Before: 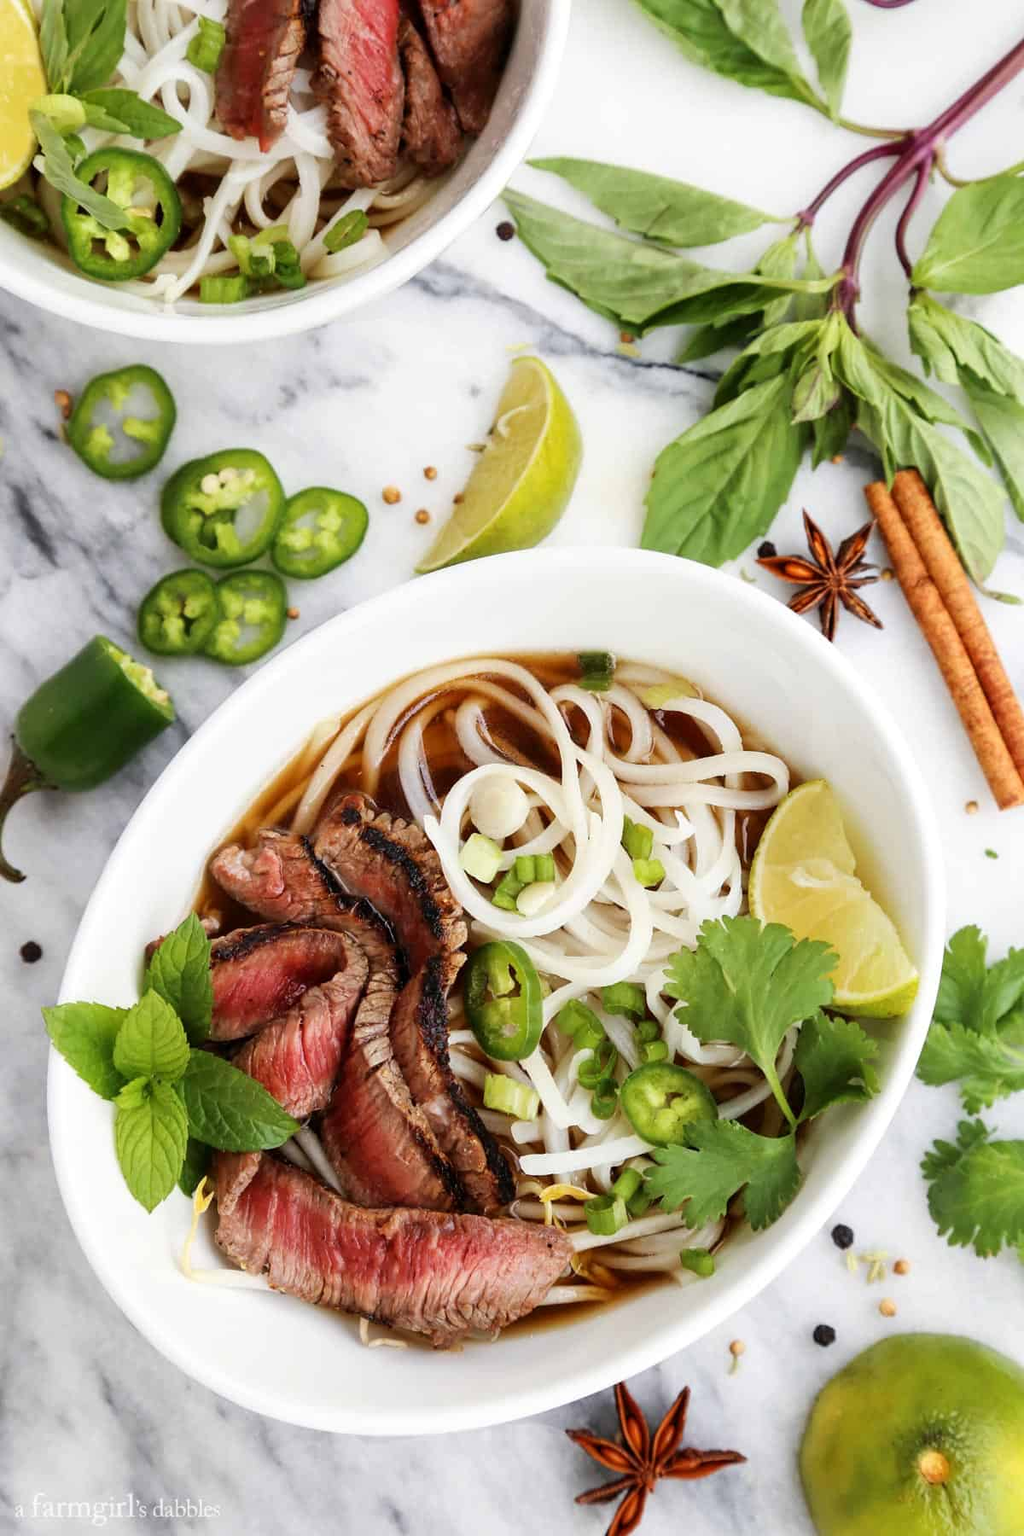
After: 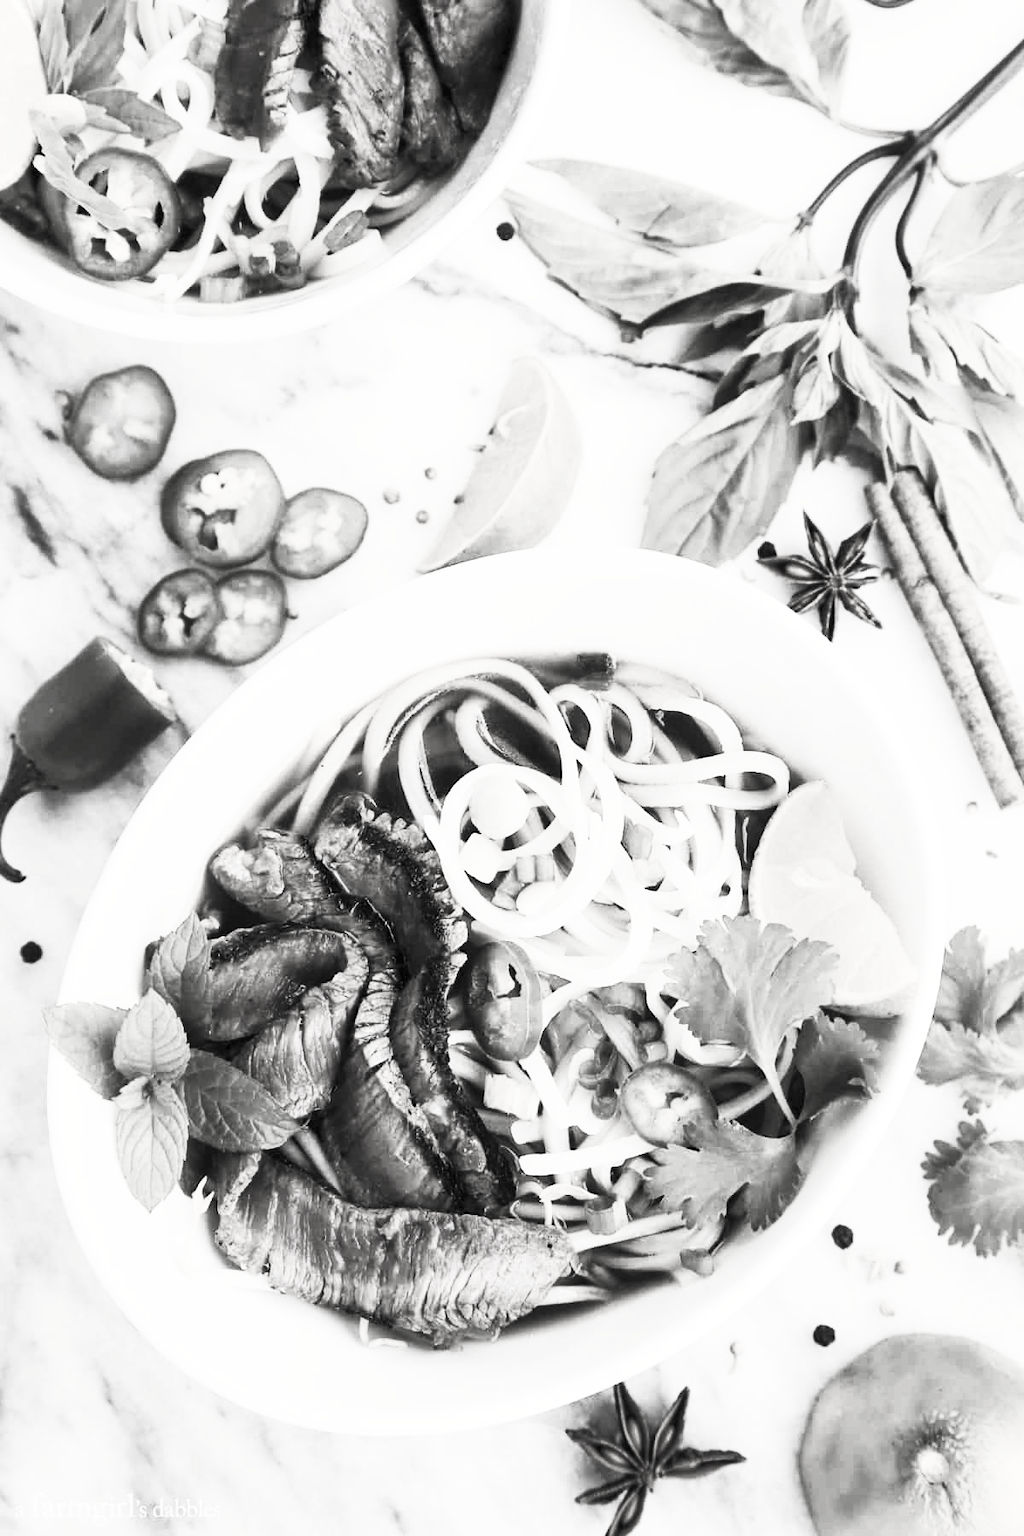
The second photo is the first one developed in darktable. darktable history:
color balance rgb: highlights gain › chroma 3.074%, highlights gain › hue 54.36°, linear chroma grading › global chroma 25.065%, perceptual saturation grading › global saturation 29.918%, global vibrance 20%
contrast brightness saturation: contrast 0.531, brightness 0.476, saturation -0.99
